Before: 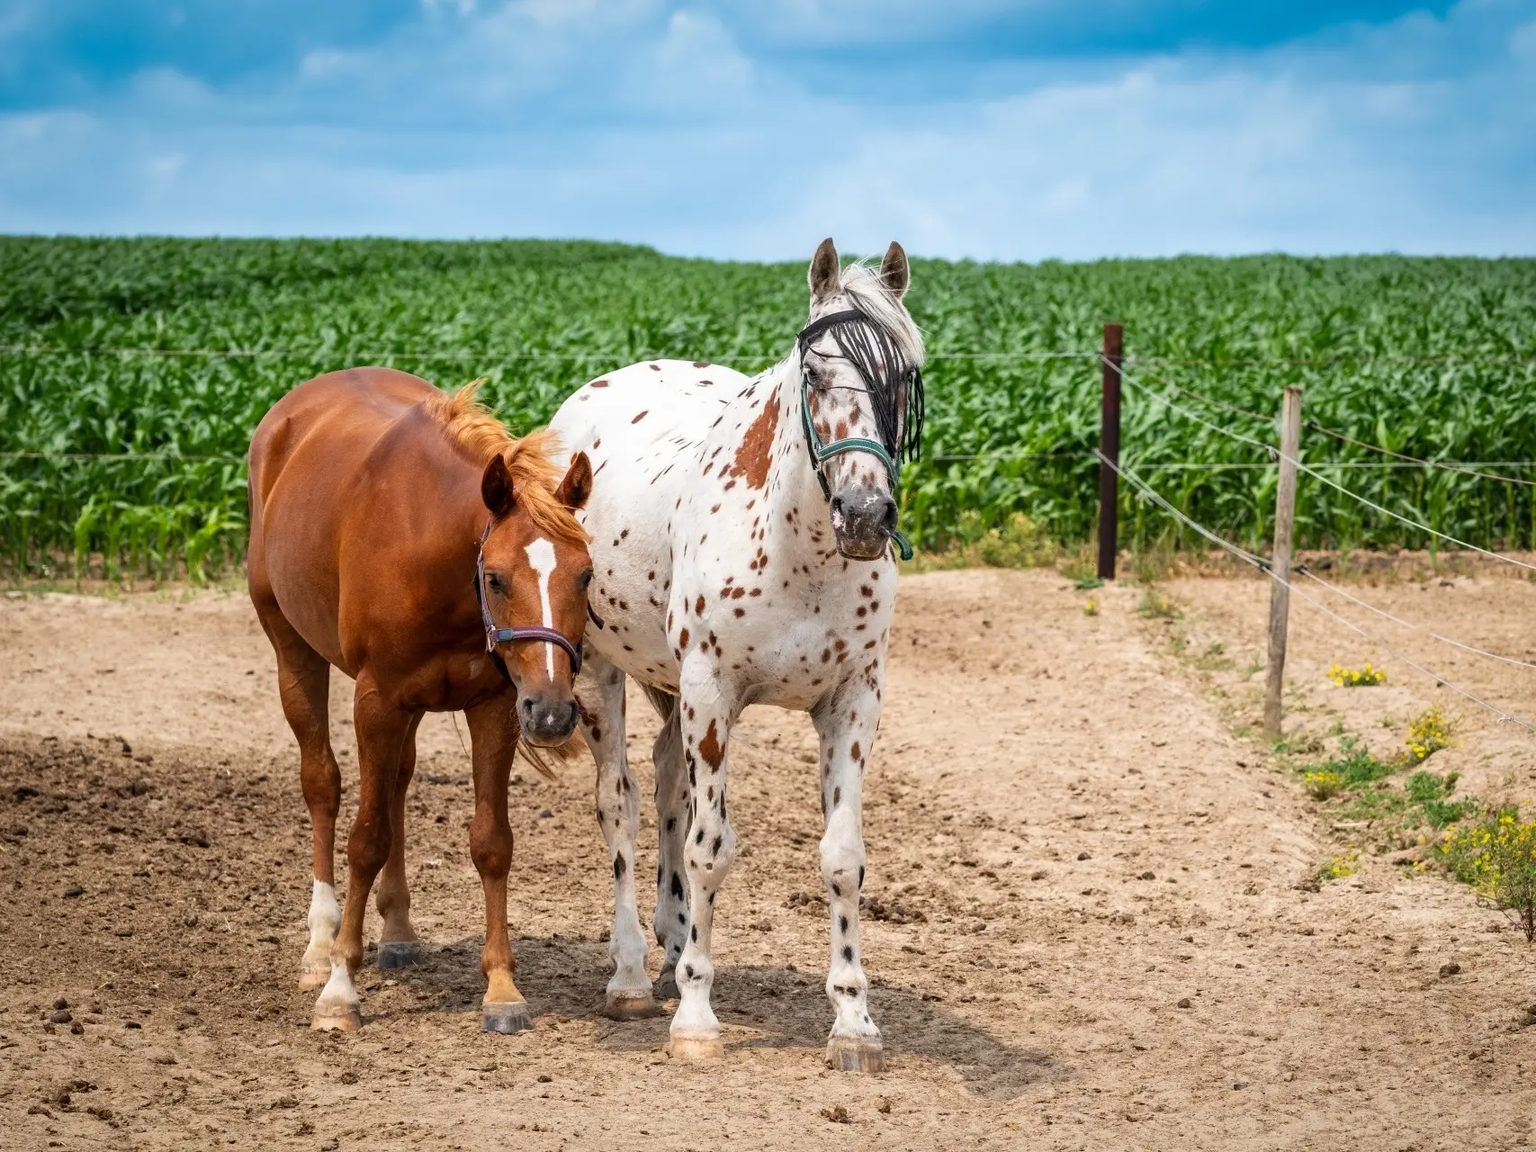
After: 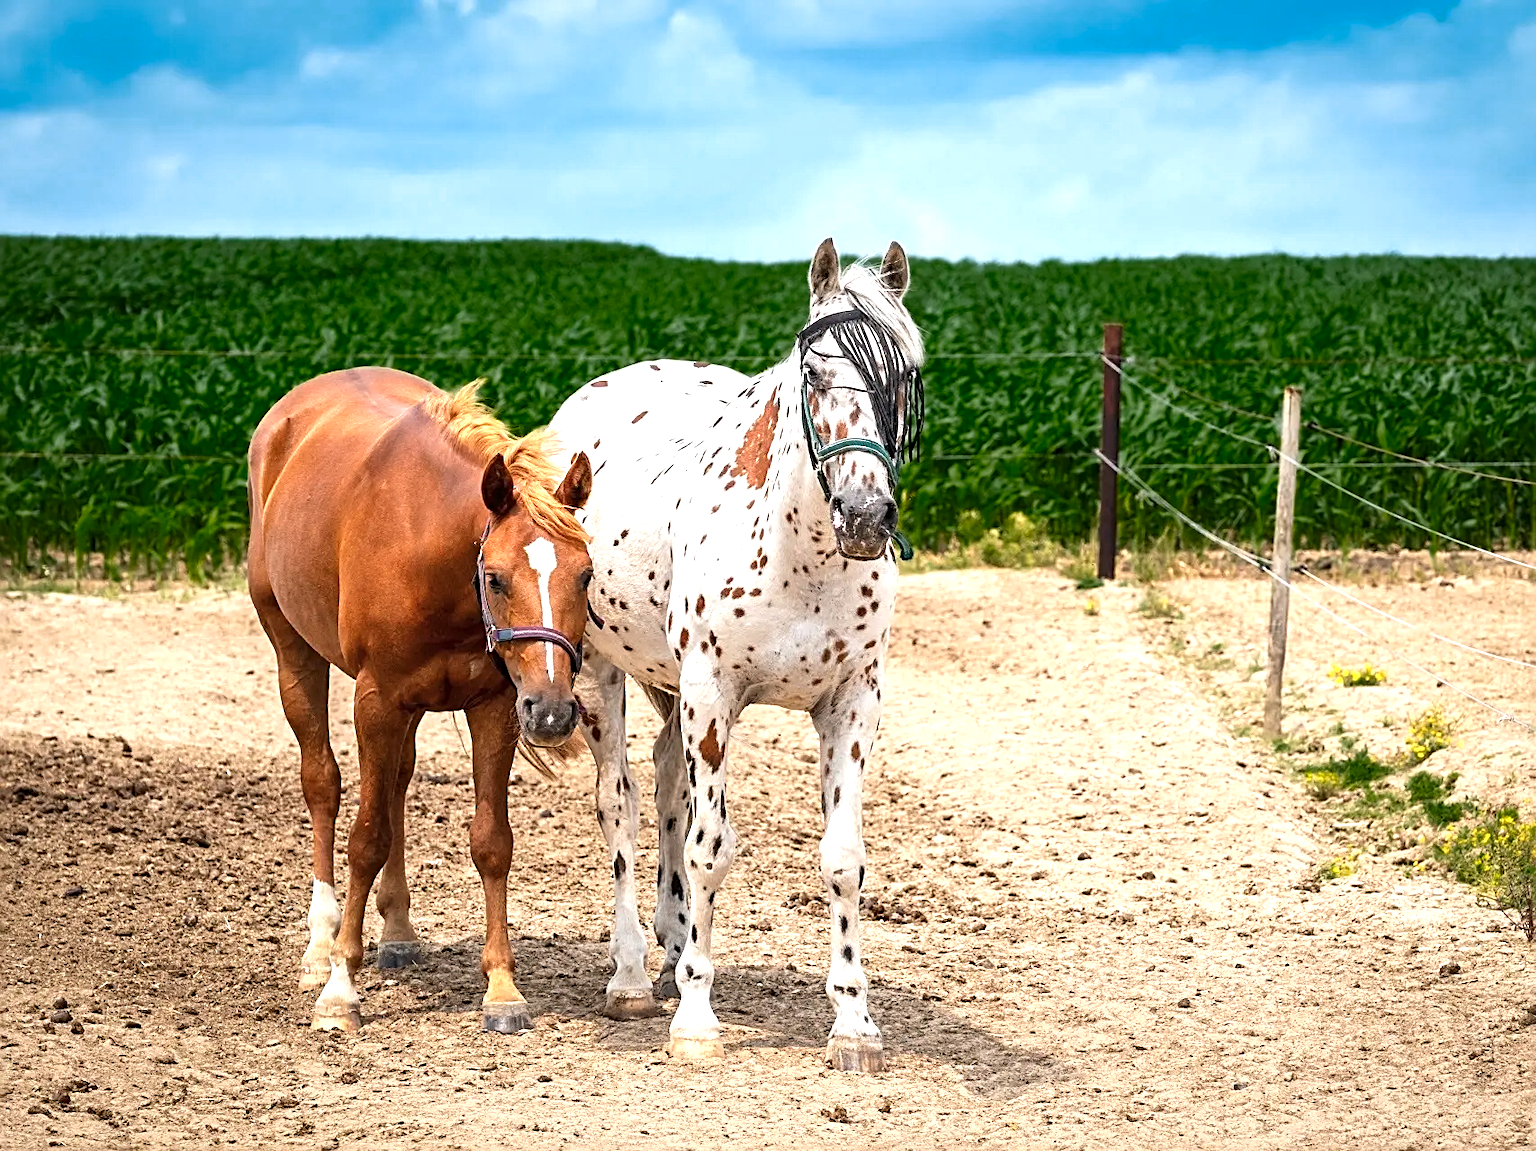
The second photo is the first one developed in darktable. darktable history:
exposure: exposure 0.657 EV, compensate highlight preservation false
color zones: curves: ch0 [(0.25, 0.5) (0.347, 0.092) (0.75, 0.5)]; ch1 [(0.25, 0.5) (0.33, 0.51) (0.75, 0.5)]
sharpen: radius 2.531, amount 0.628
